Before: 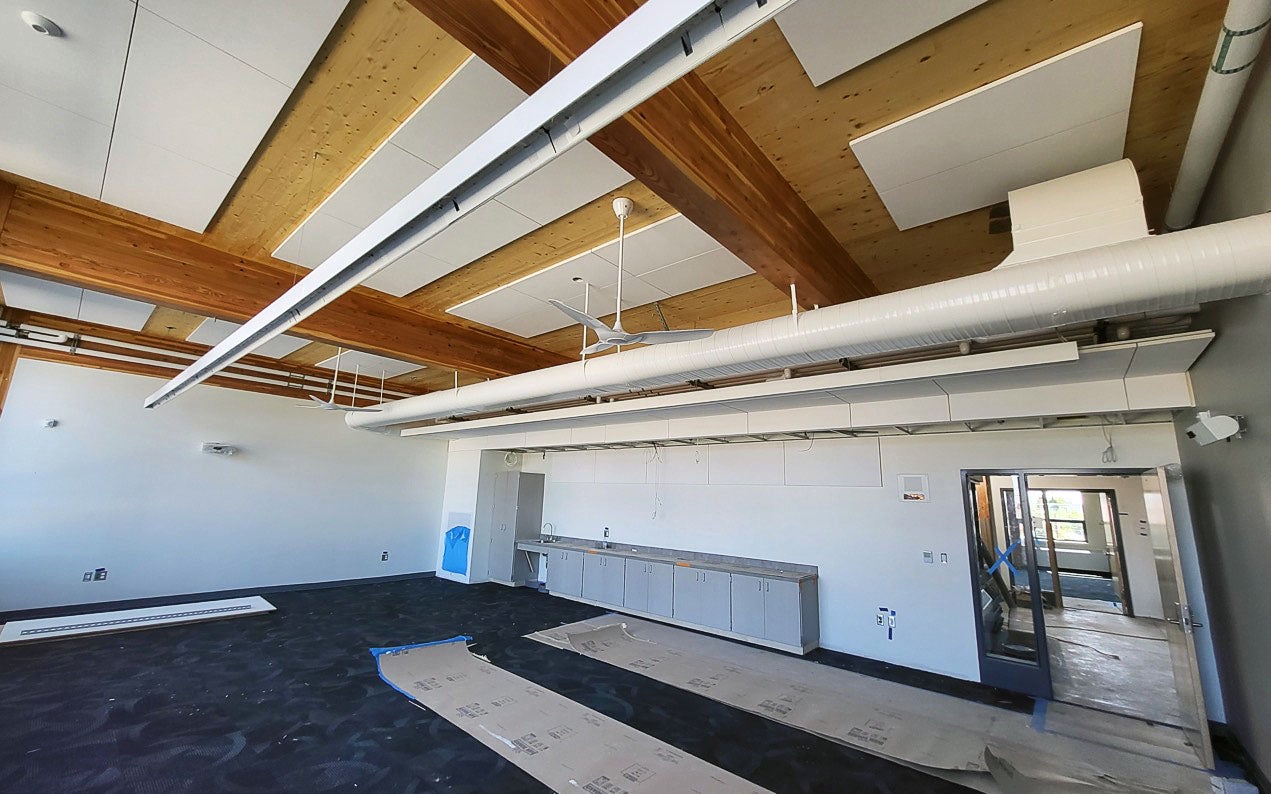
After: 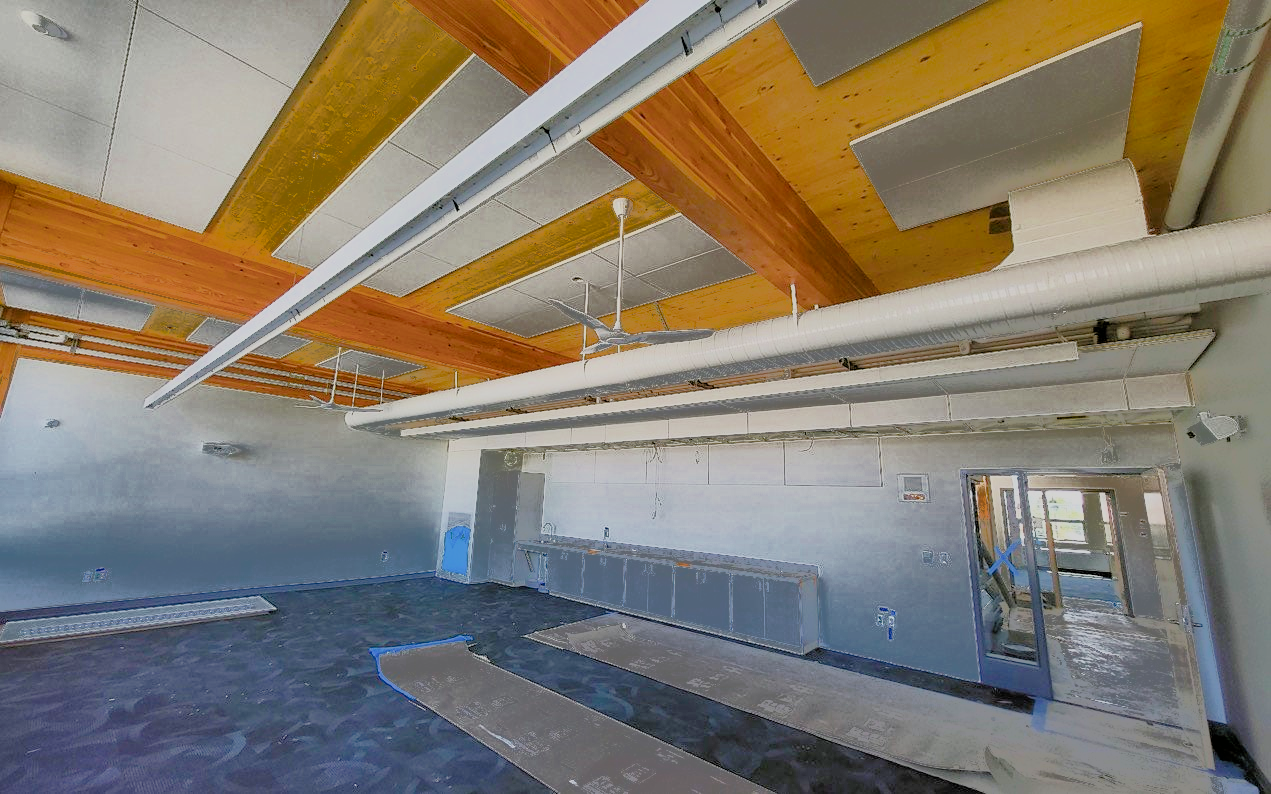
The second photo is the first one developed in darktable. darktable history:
exposure: black level correction 0, exposure 1.379 EV, compensate exposure bias true, compensate highlight preservation false
filmic rgb: black relative exposure -4.42 EV, white relative exposure 6.58 EV, hardness 1.85, contrast 0.5
color balance rgb: perceptual saturation grading › global saturation 30%, global vibrance 20%
fill light: exposure -0.73 EV, center 0.69, width 2.2
